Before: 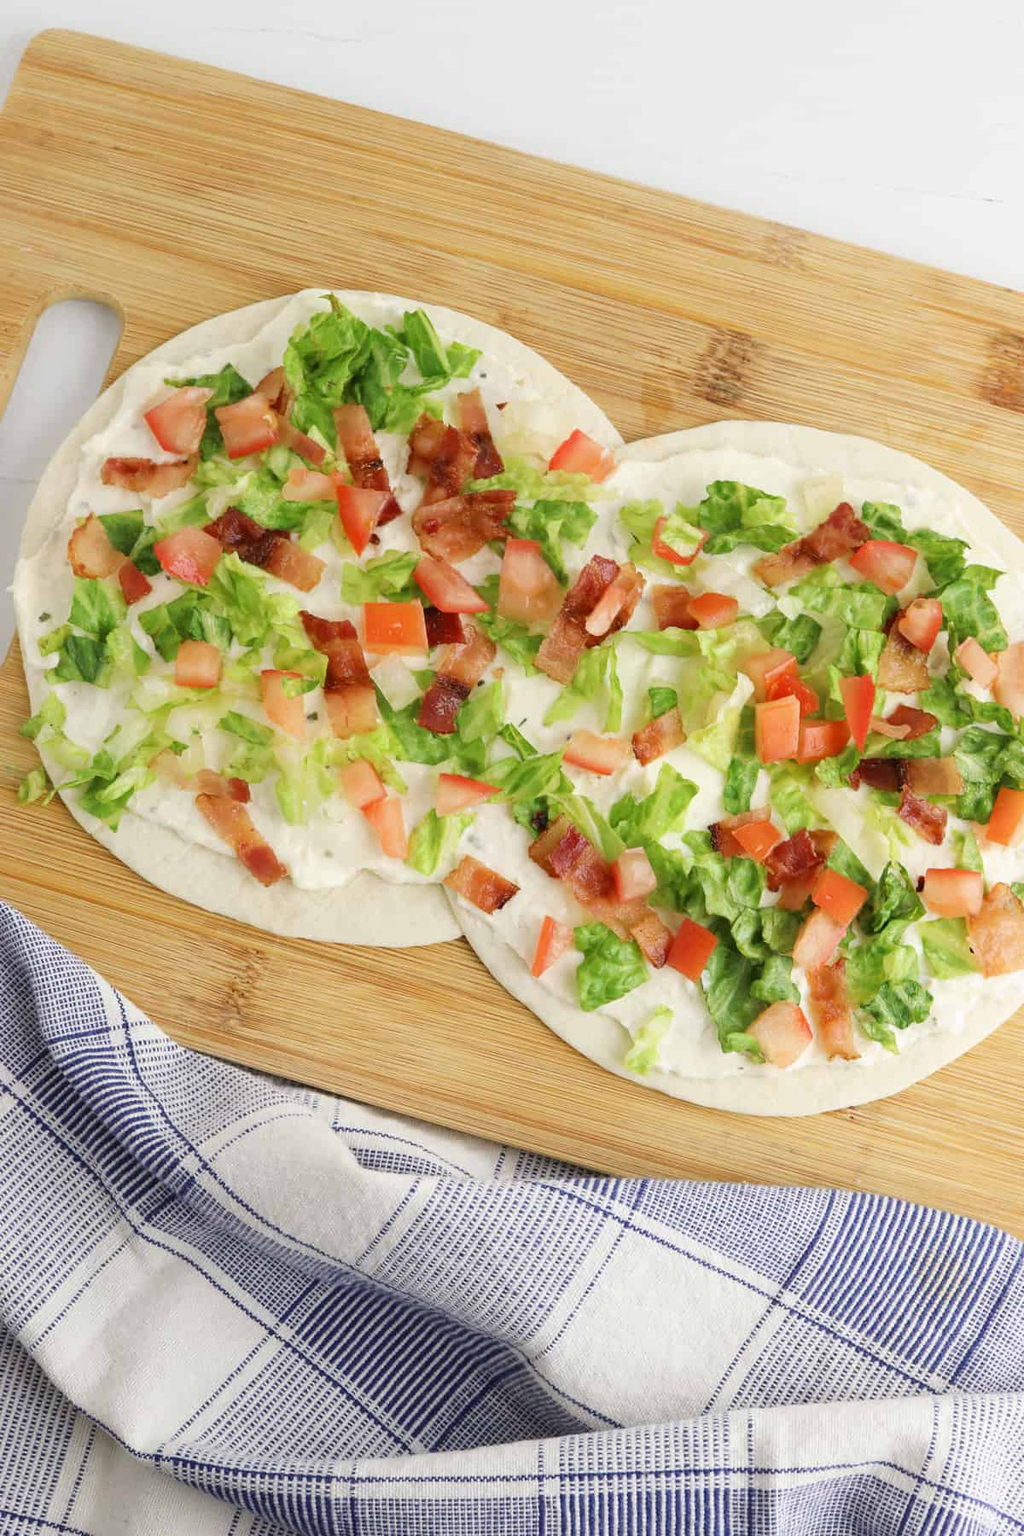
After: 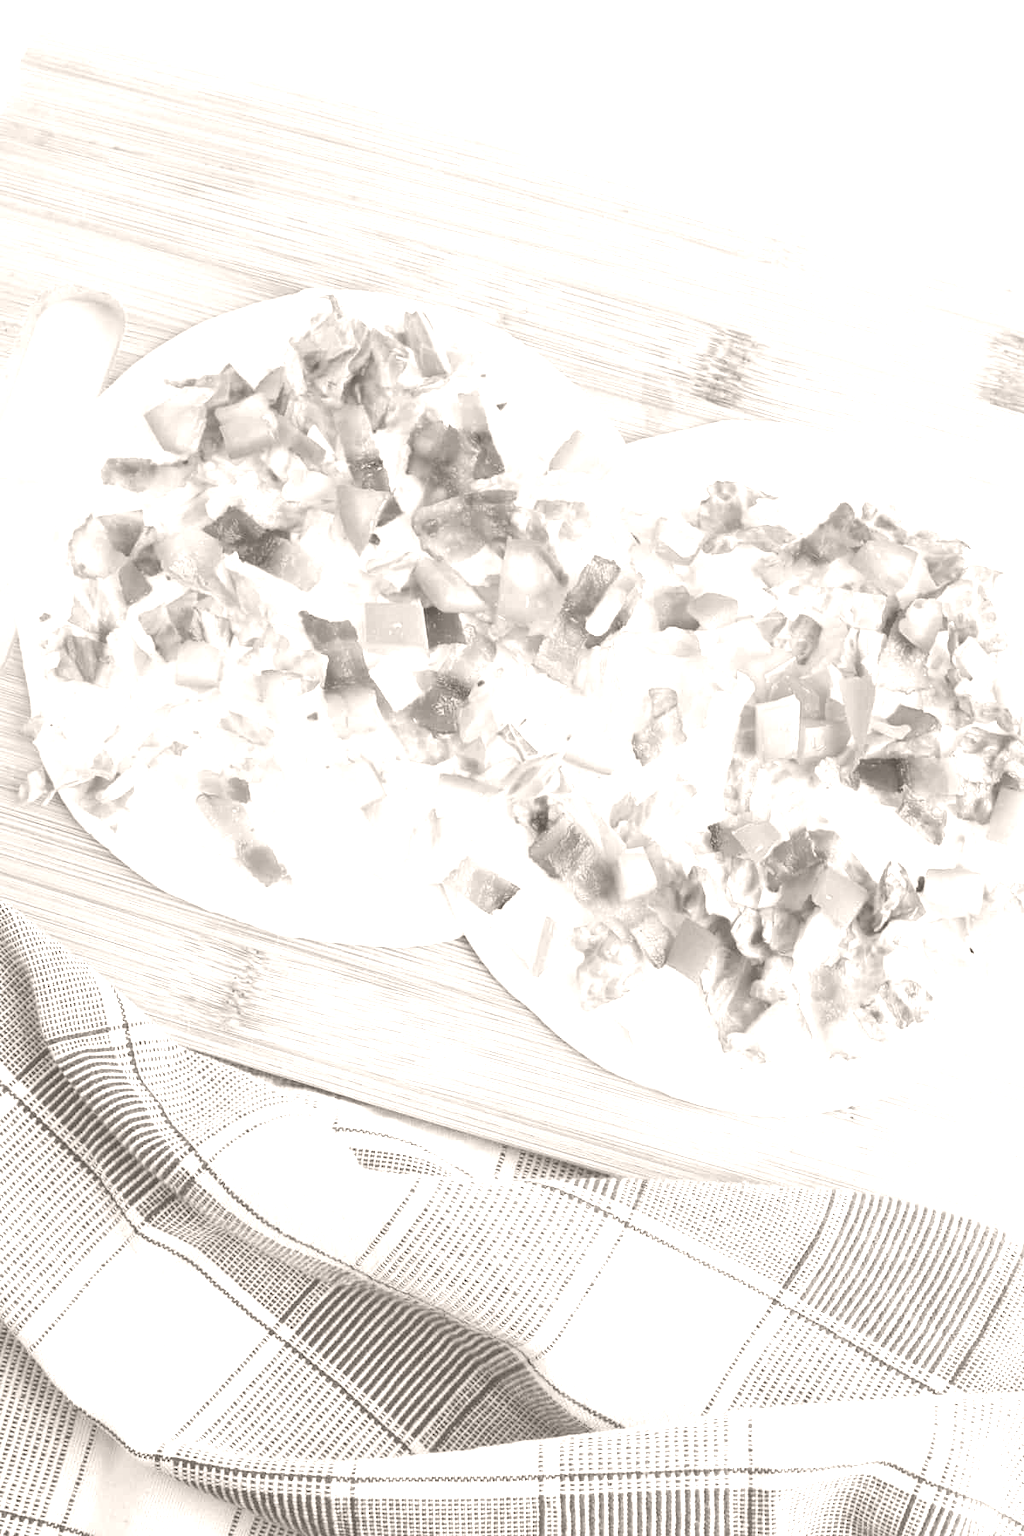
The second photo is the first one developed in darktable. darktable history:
color correction: highlights a* 7.34, highlights b* 4.37
colorize: hue 34.49°, saturation 35.33%, source mix 100%, lightness 55%, version 1
